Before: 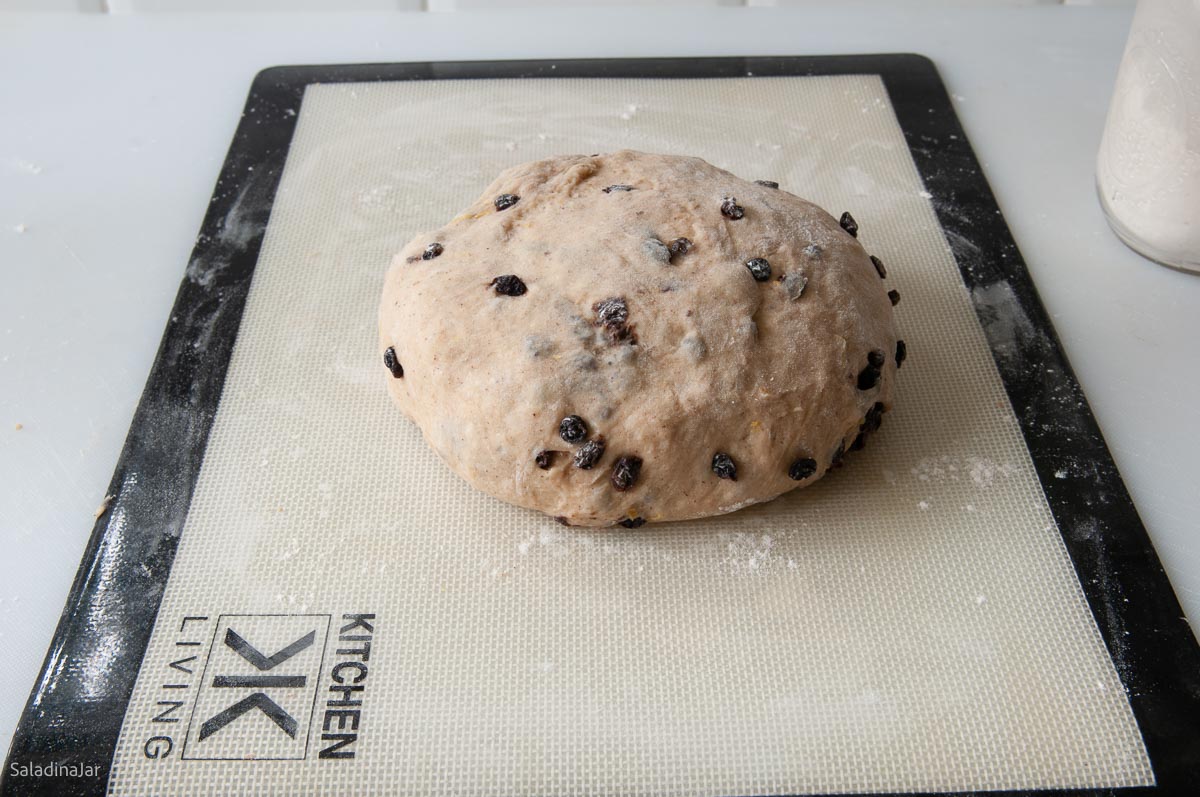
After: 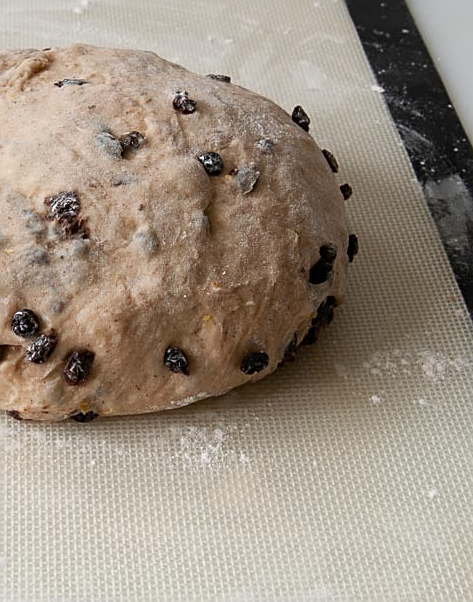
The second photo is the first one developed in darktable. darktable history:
sharpen: on, module defaults
crop: left 45.721%, top 13.393%, right 14.118%, bottom 10.01%
contrast brightness saturation: contrast 0.08, saturation 0.02
